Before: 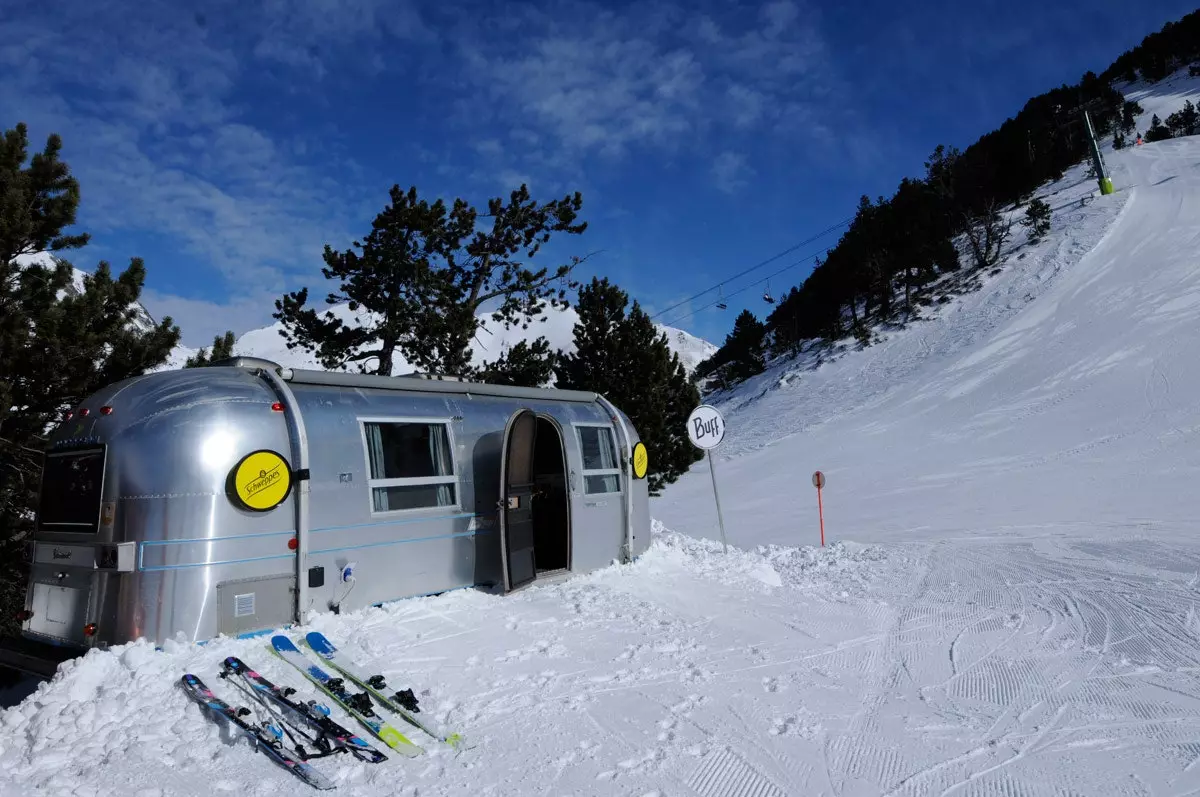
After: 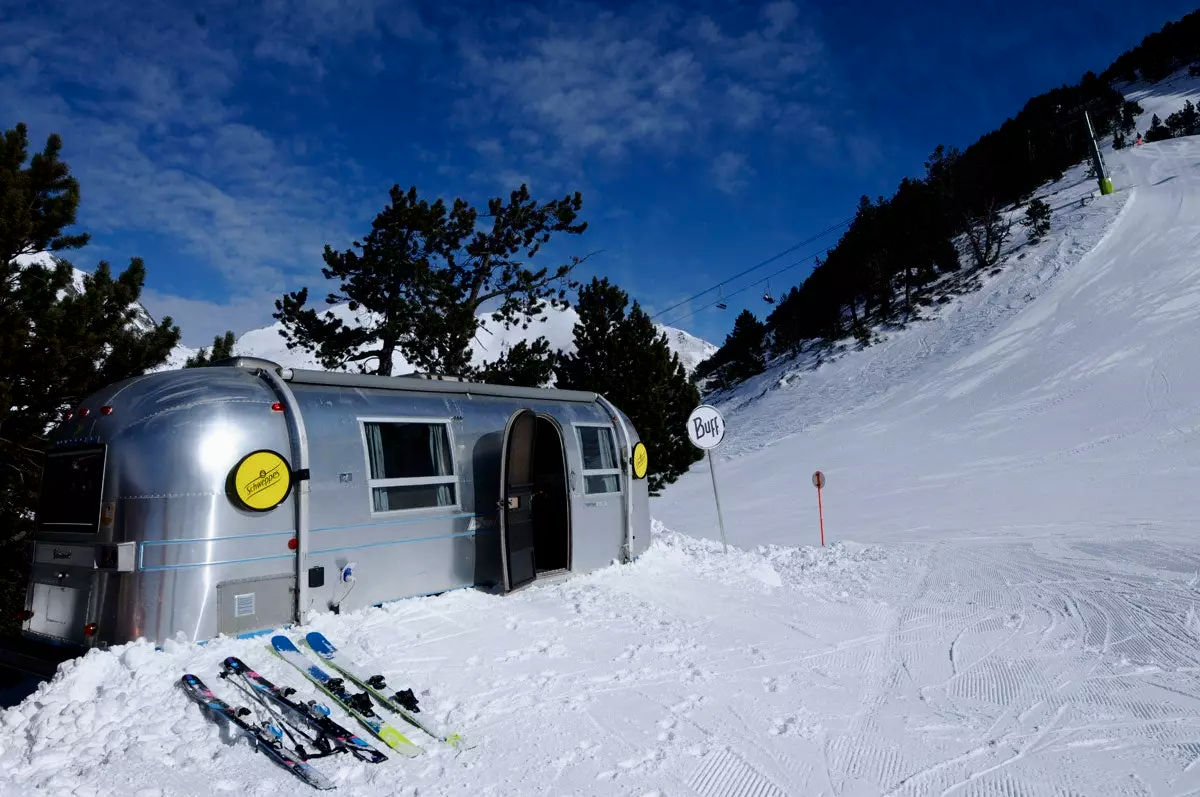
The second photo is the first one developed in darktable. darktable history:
shadows and highlights: shadows -62.42, white point adjustment -5.33, highlights 60.08, highlights color adjustment 31.9%
